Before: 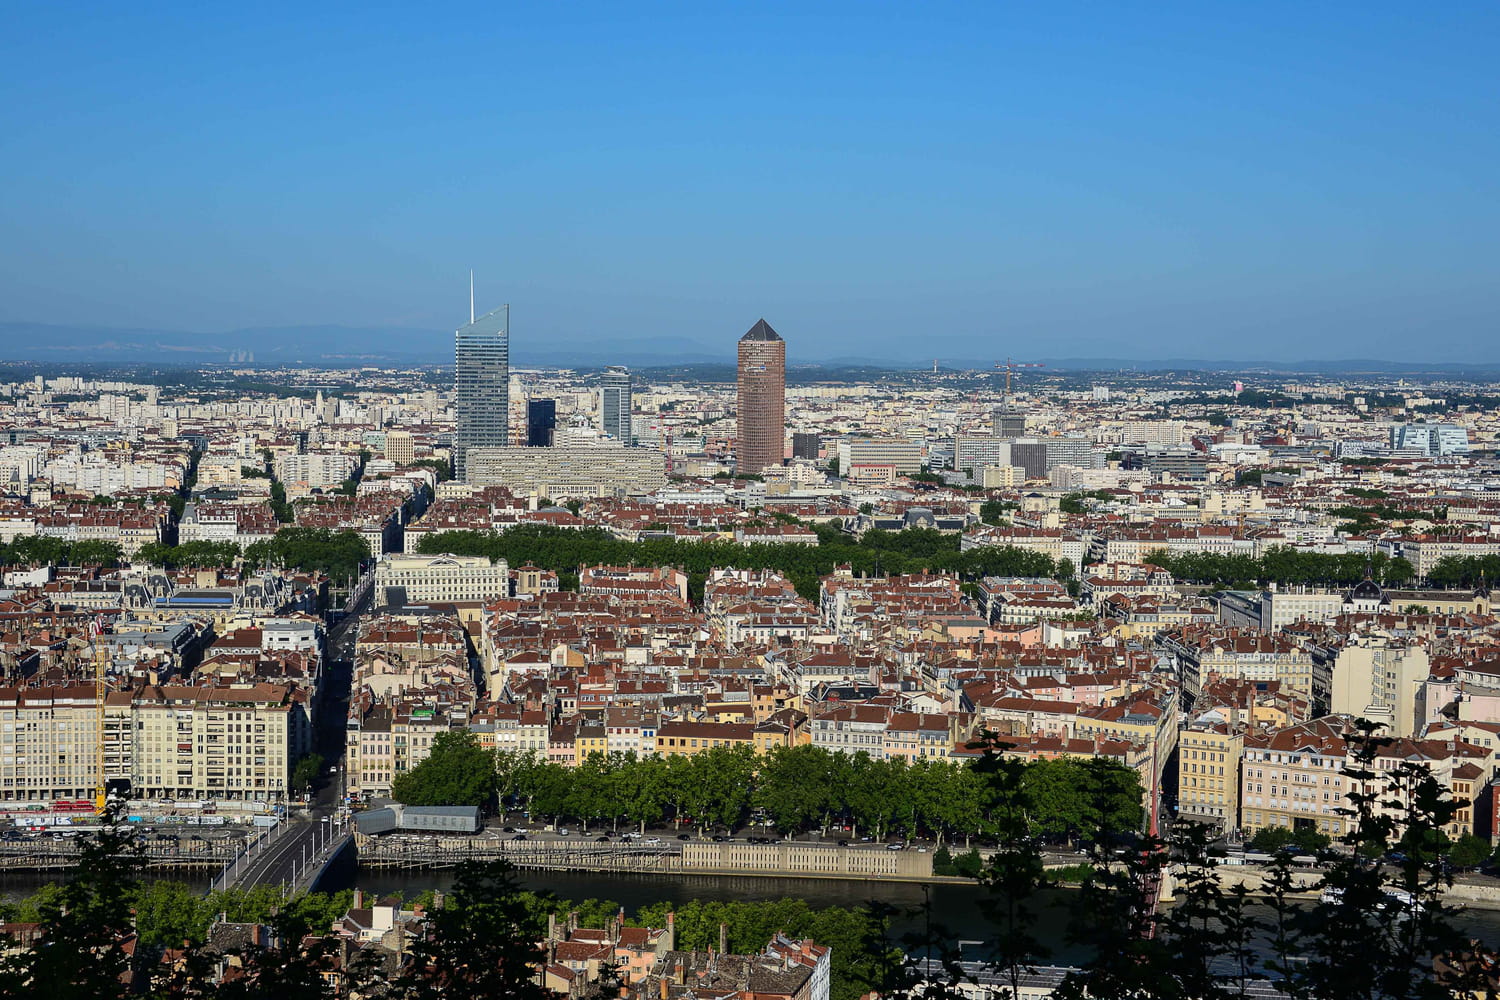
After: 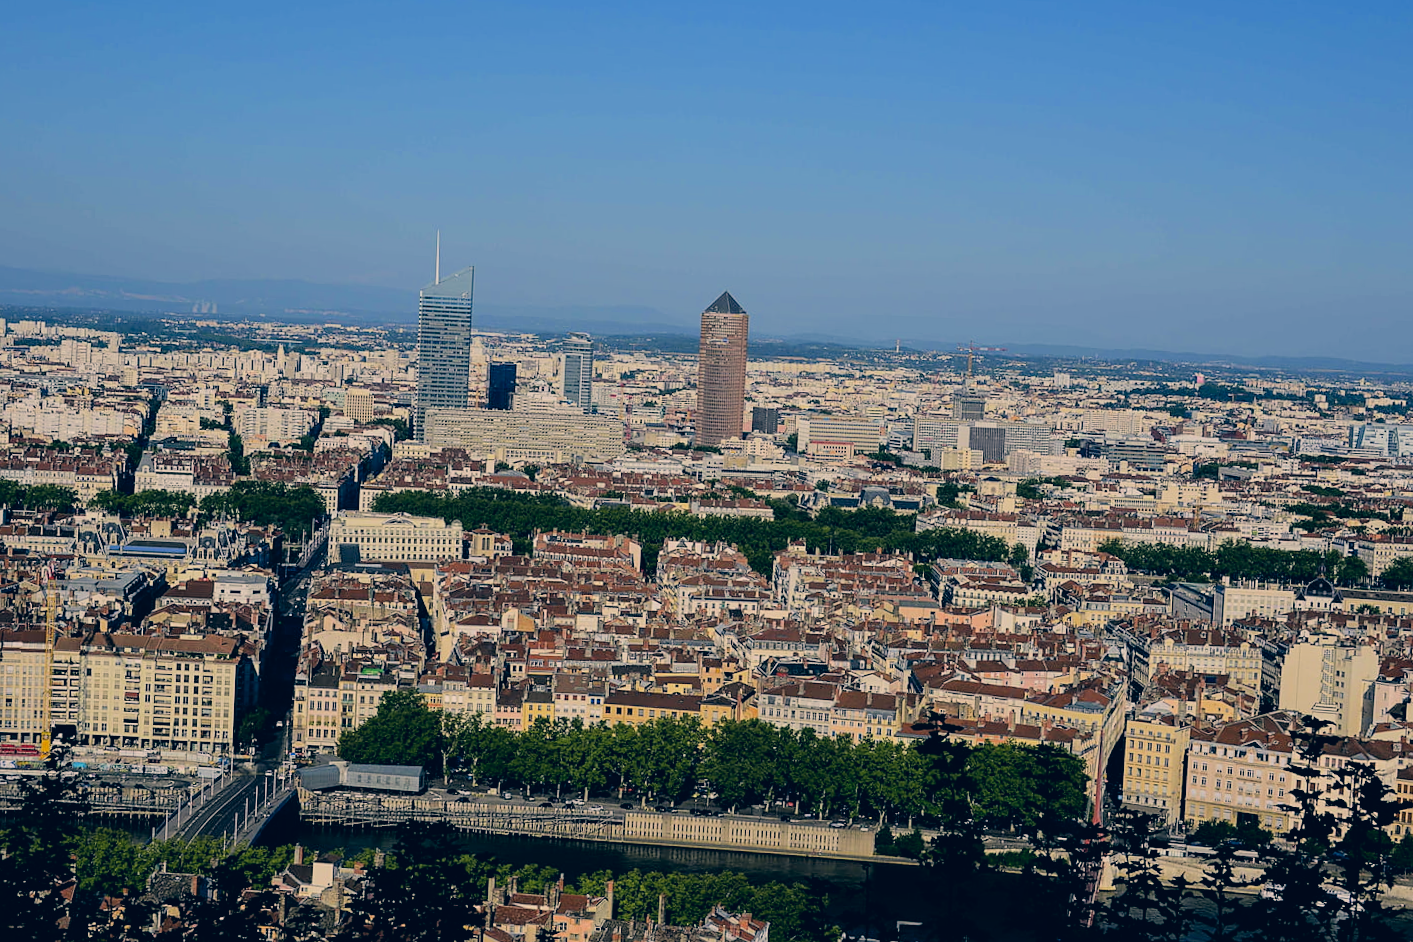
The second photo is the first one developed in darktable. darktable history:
filmic rgb: black relative exposure -7.65 EV, white relative exposure 4.56 EV, hardness 3.61, color science v6 (2022)
crop and rotate: angle -2.38°
color correction: highlights a* 10.32, highlights b* 14.66, shadows a* -9.59, shadows b* -15.02
sharpen: amount 0.2
